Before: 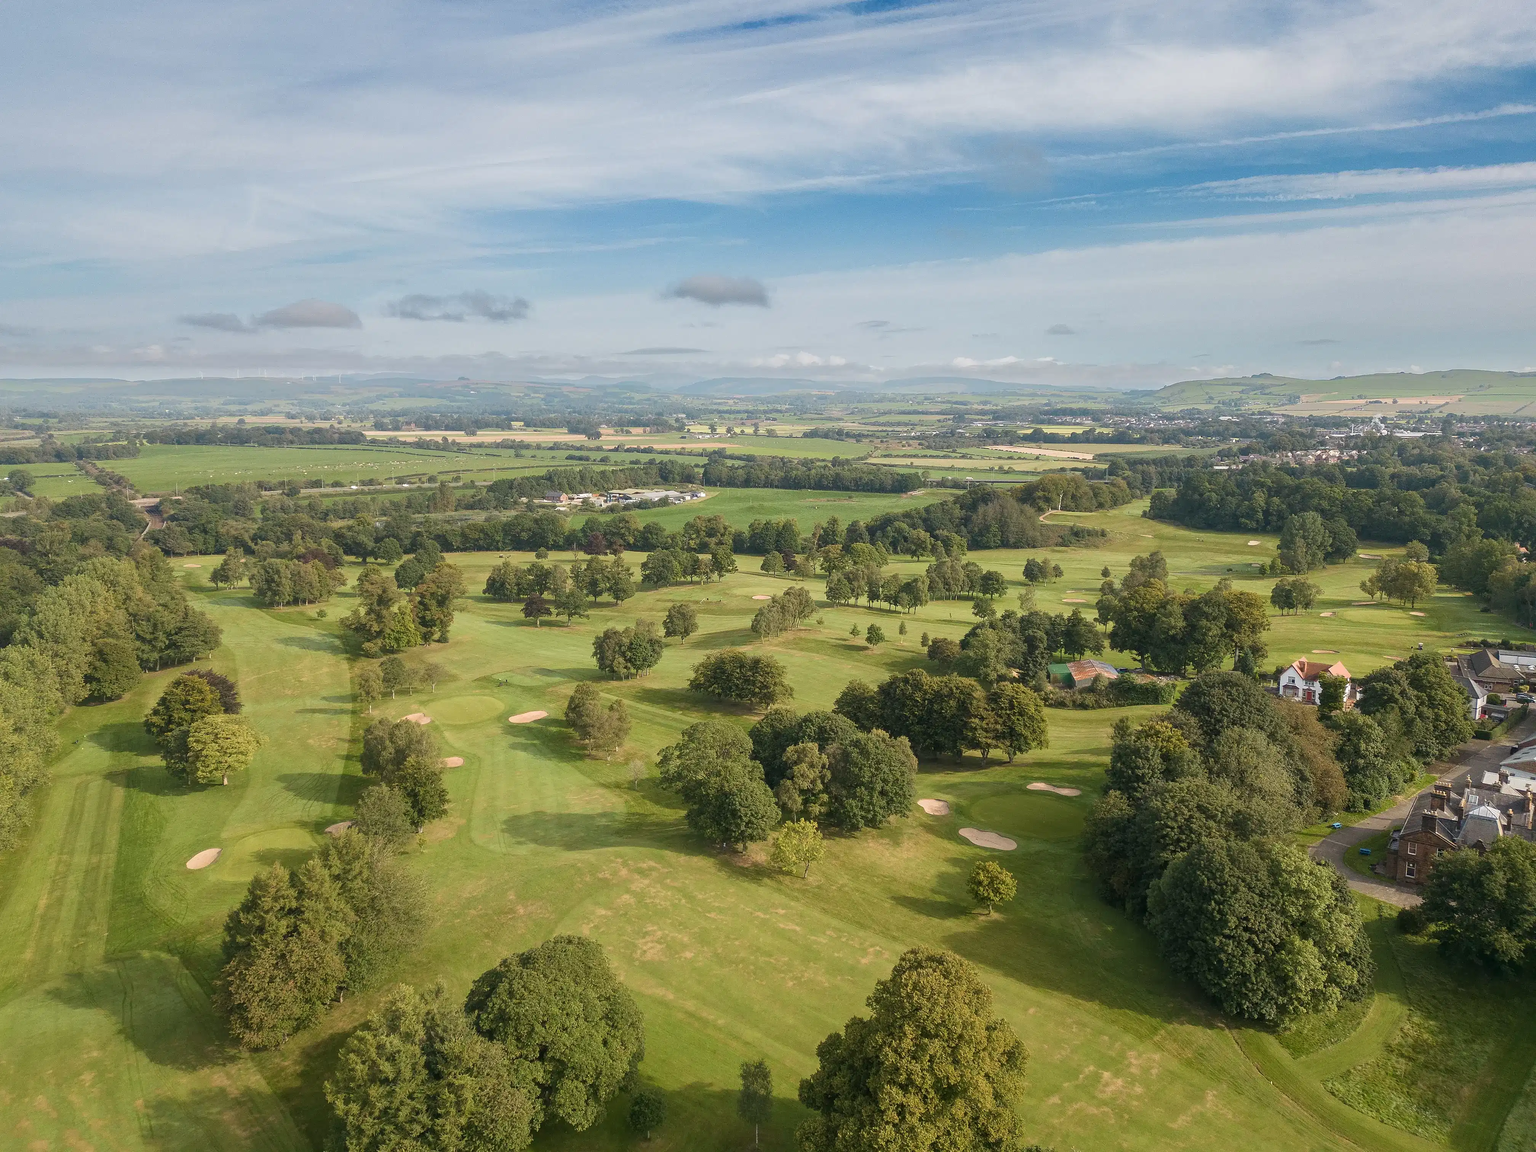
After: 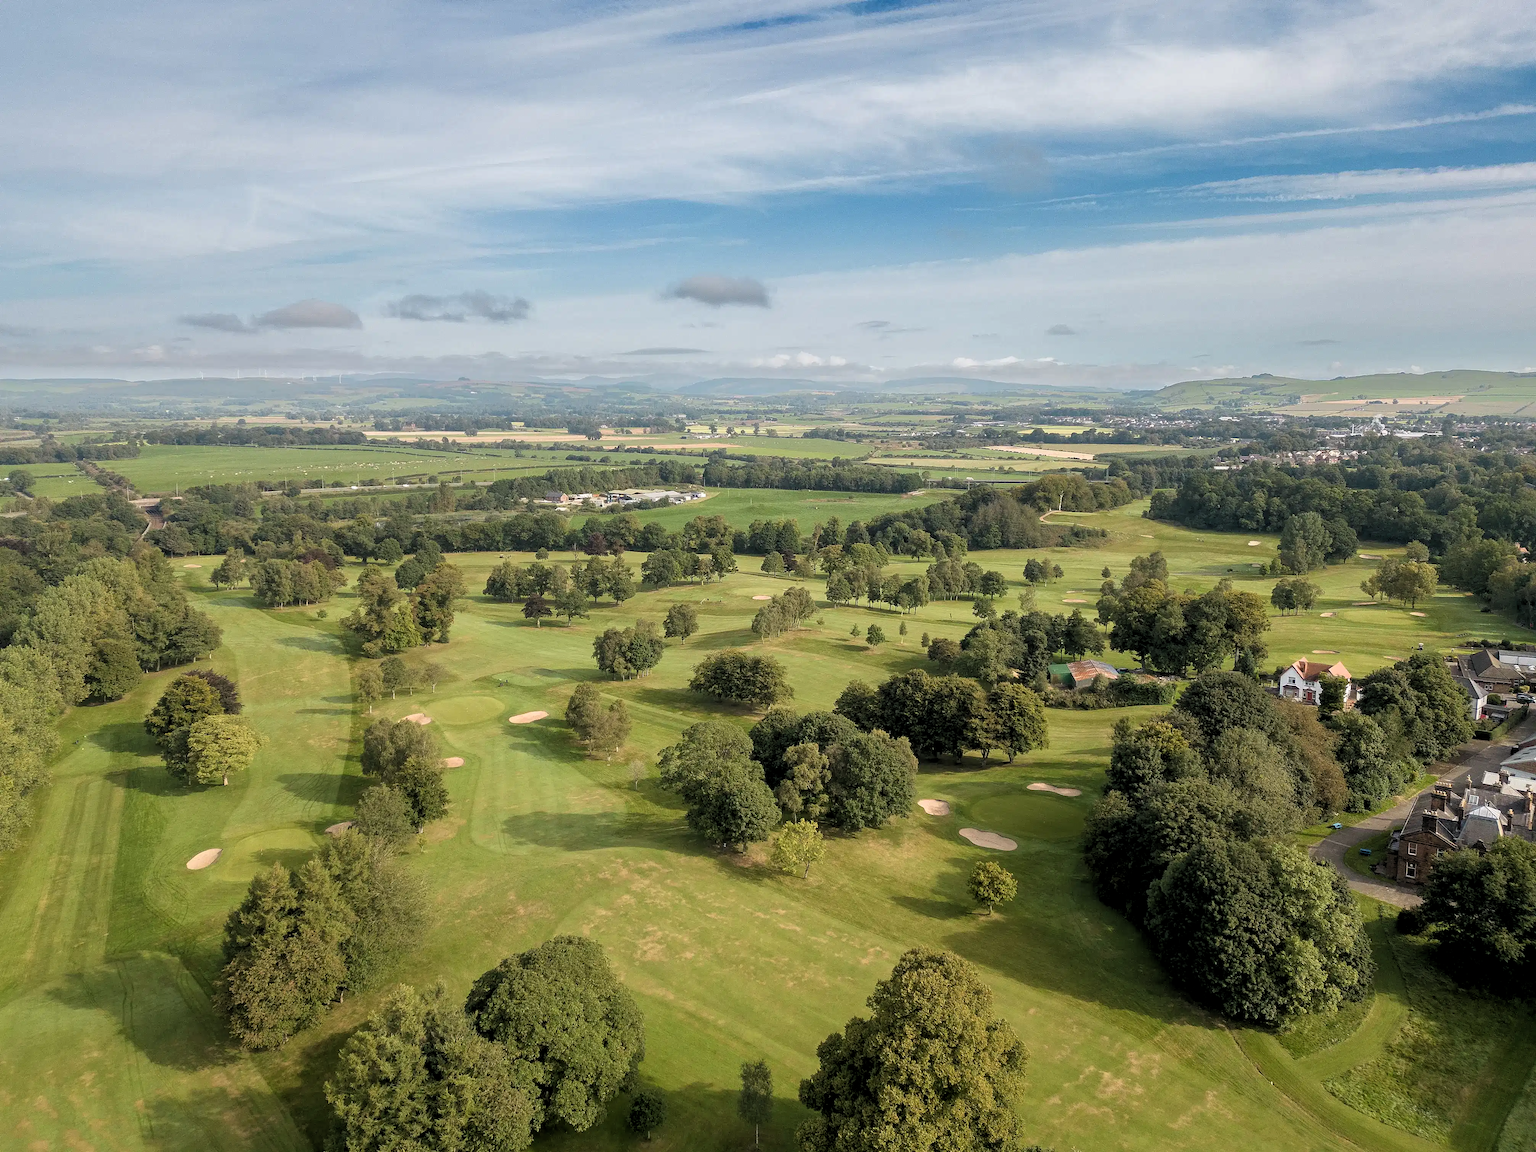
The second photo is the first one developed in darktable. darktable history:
base curve: curves: ch0 [(0.017, 0) (0.425, 0.441) (0.844, 0.933) (1, 1)]
